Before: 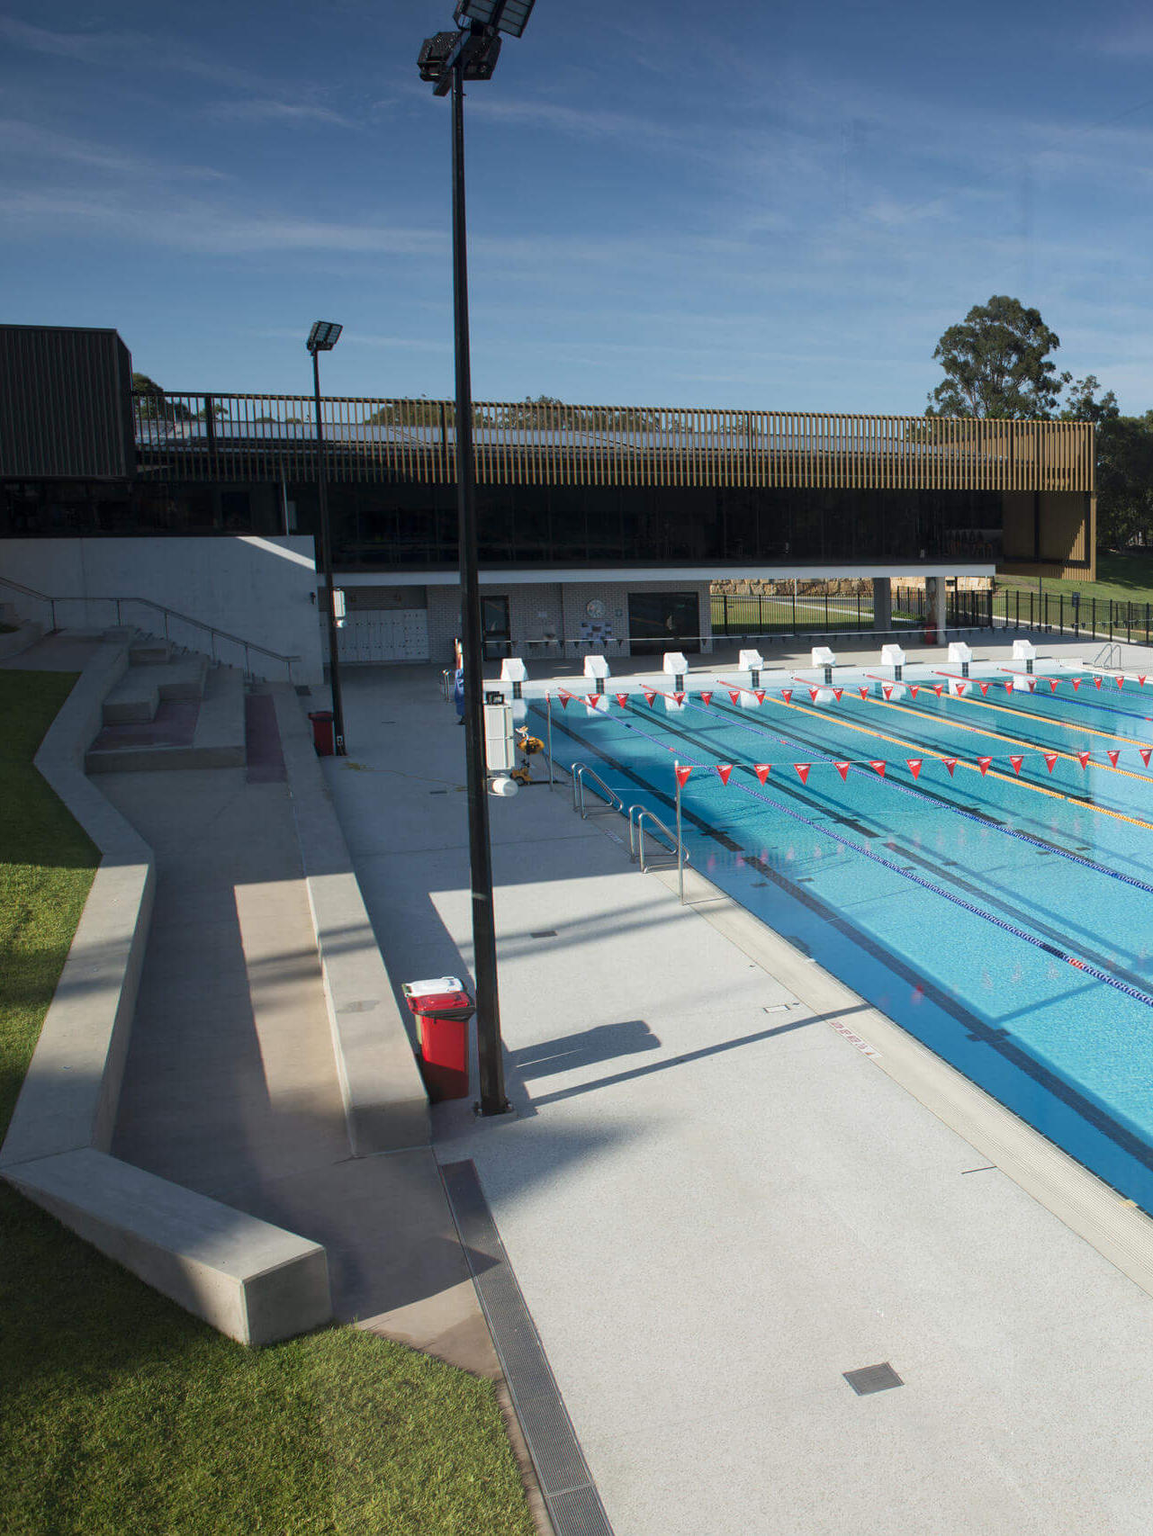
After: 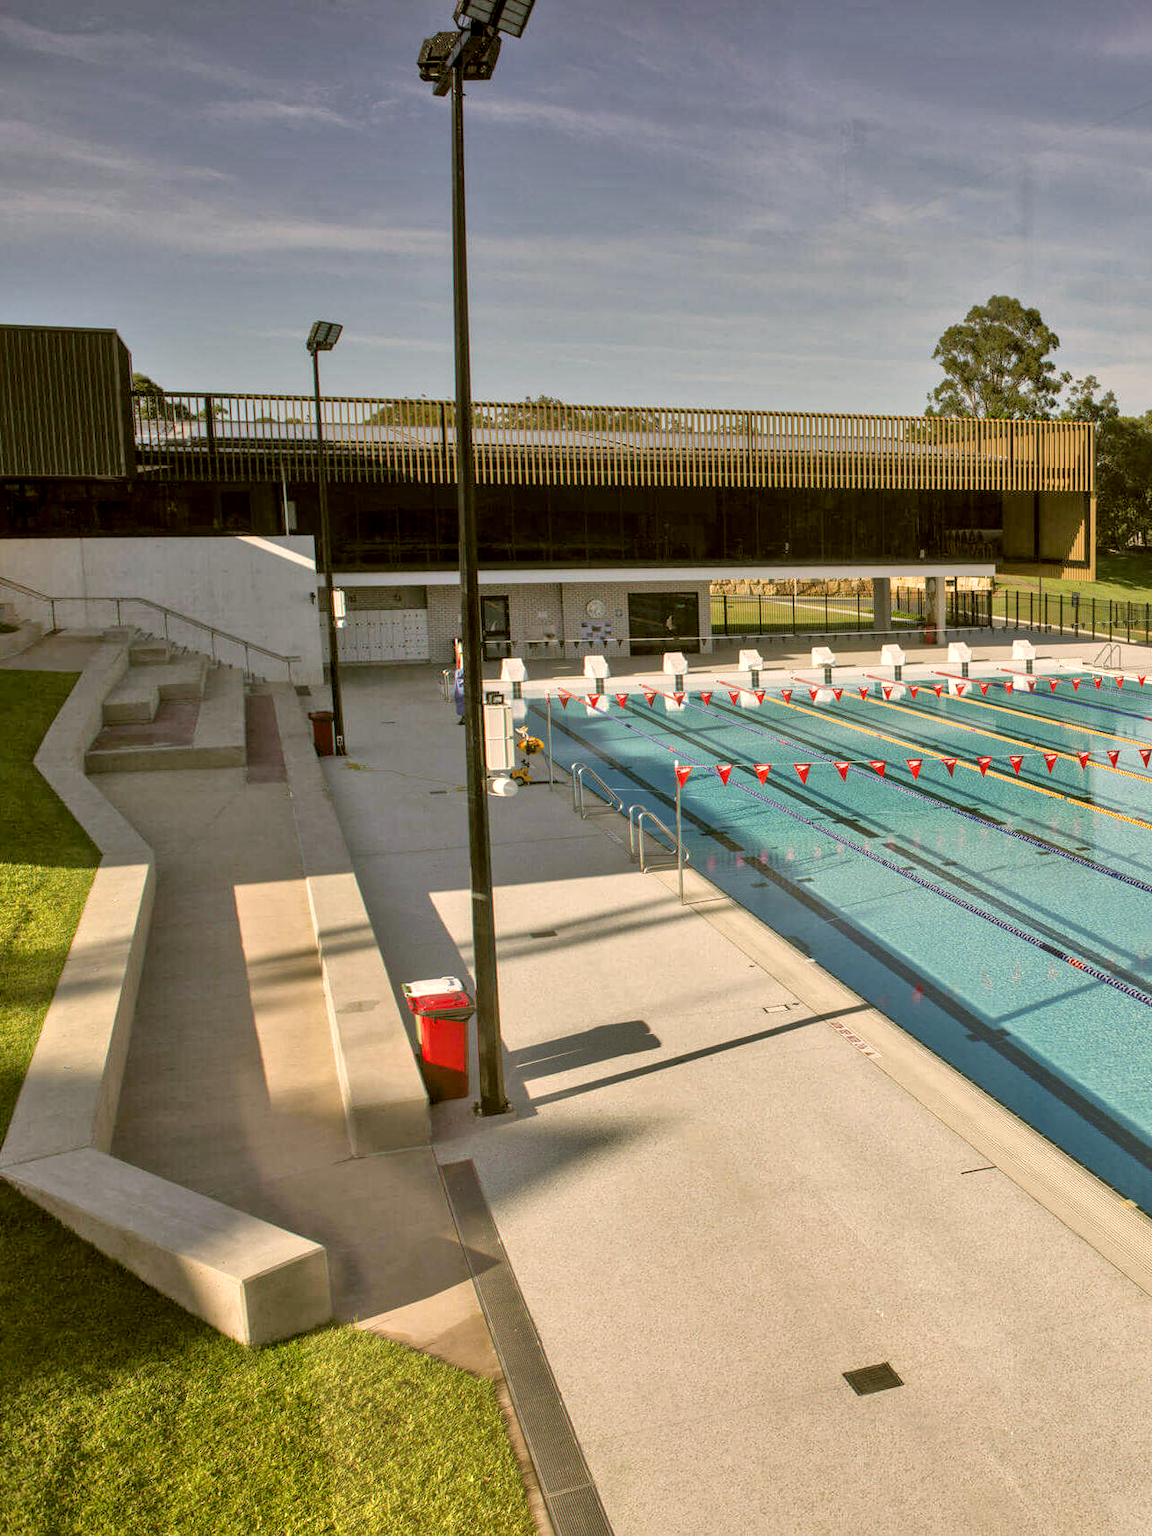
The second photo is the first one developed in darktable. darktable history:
local contrast: detail 130%
shadows and highlights: shadows 60, soften with gaussian
color correction: highlights a* 8.98, highlights b* 15.09, shadows a* -0.49, shadows b* 26.52
tone equalizer: -7 EV 0.15 EV, -6 EV 0.6 EV, -5 EV 1.15 EV, -4 EV 1.33 EV, -3 EV 1.15 EV, -2 EV 0.6 EV, -1 EV 0.15 EV, mask exposure compensation -0.5 EV
